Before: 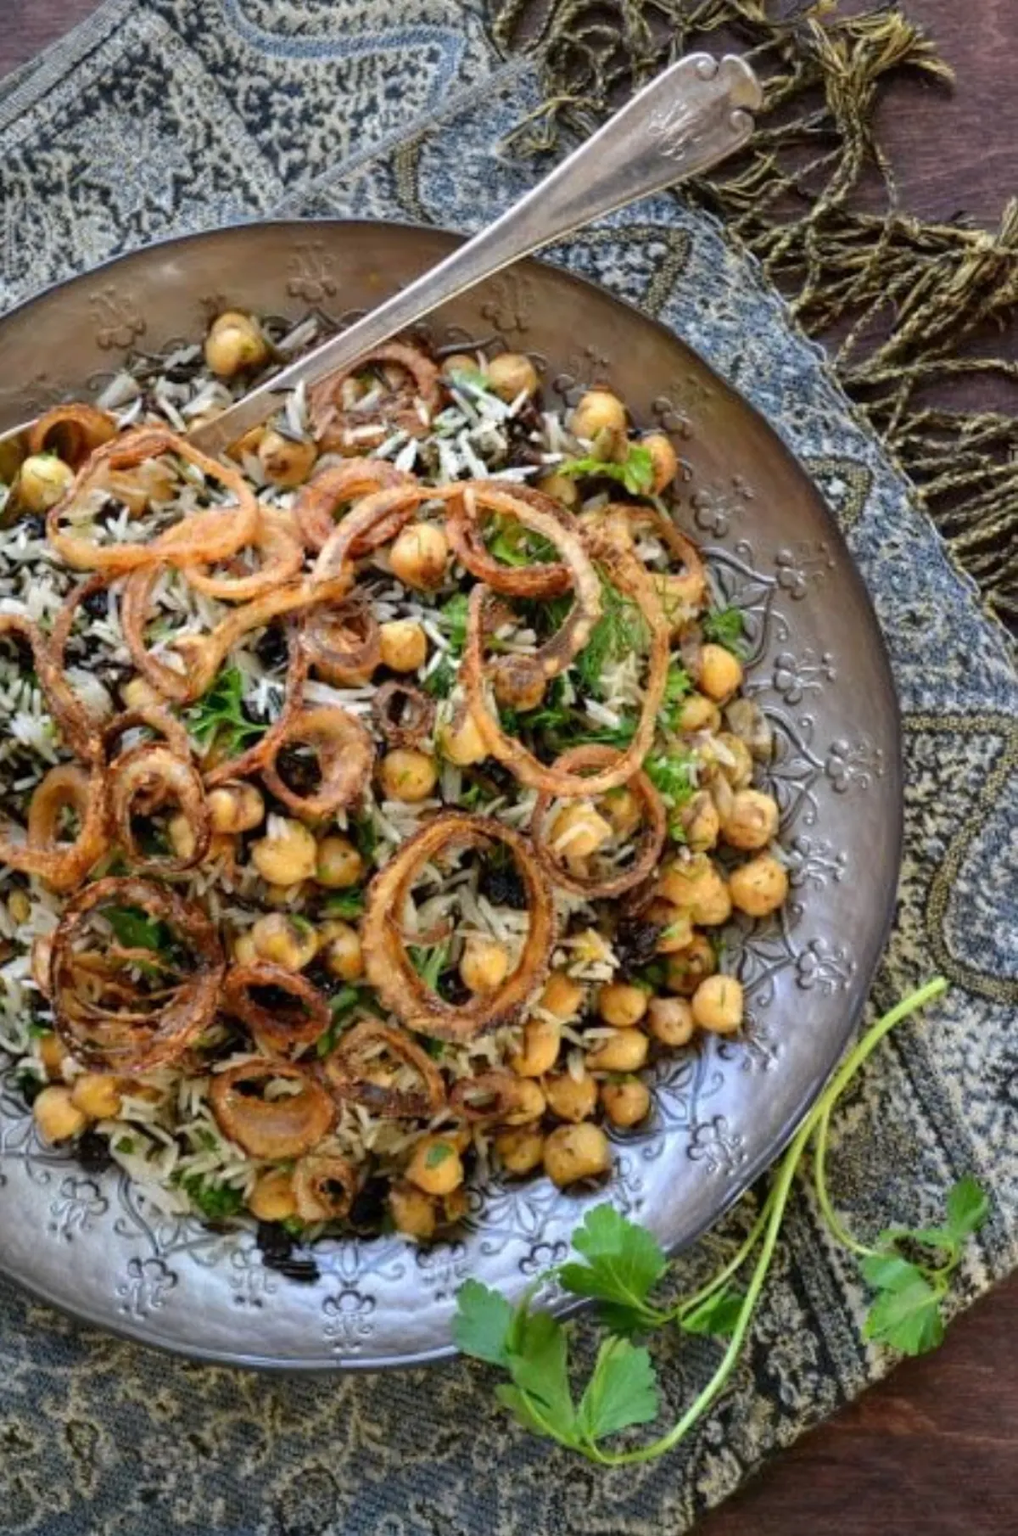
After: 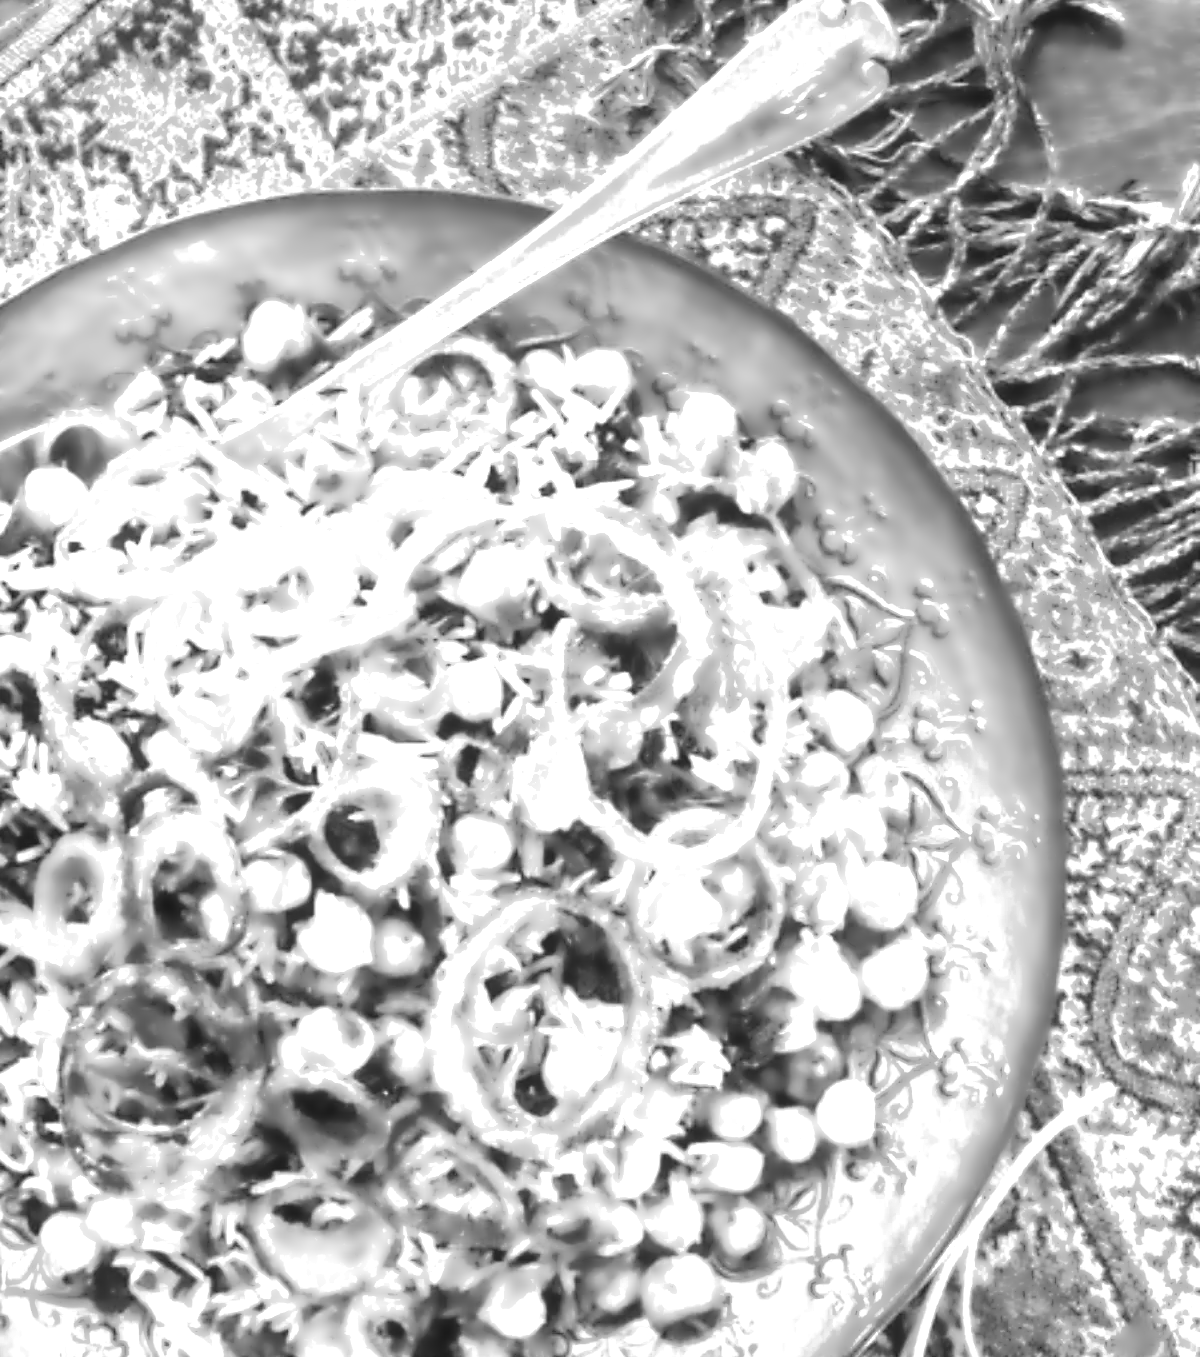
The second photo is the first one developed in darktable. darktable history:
crop: top 3.857%, bottom 21.132%
white balance: red 1.188, blue 1.11
lowpass: radius 4, soften with bilateral filter, unbound 0
color correction: highlights a* 1.39, highlights b* 17.83
local contrast: on, module defaults
monochrome: a 79.32, b 81.83, size 1.1
exposure: black level correction 0, exposure 1.975 EV, compensate exposure bias true, compensate highlight preservation false
